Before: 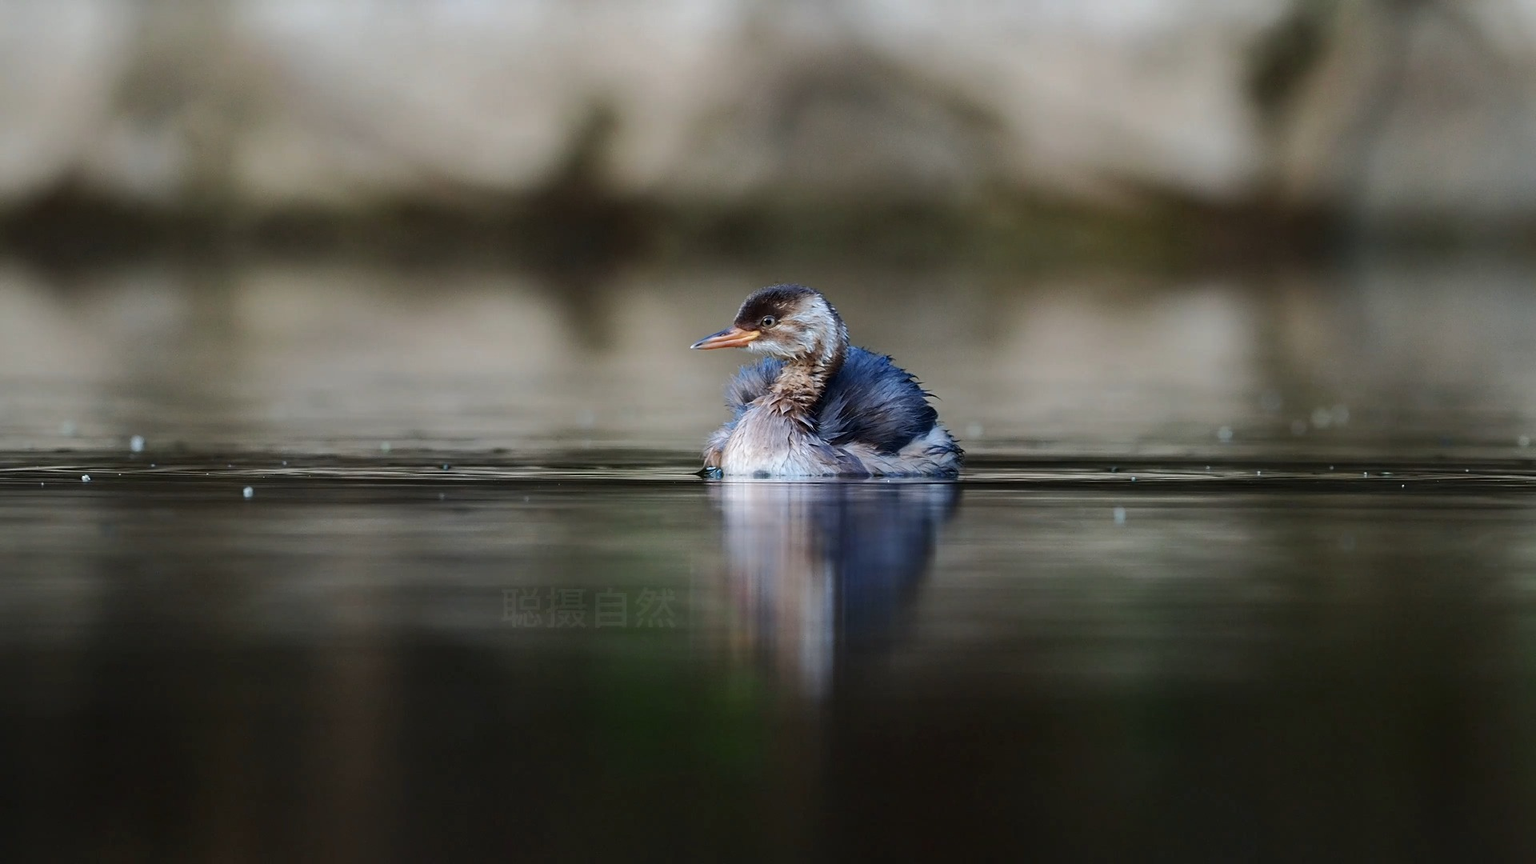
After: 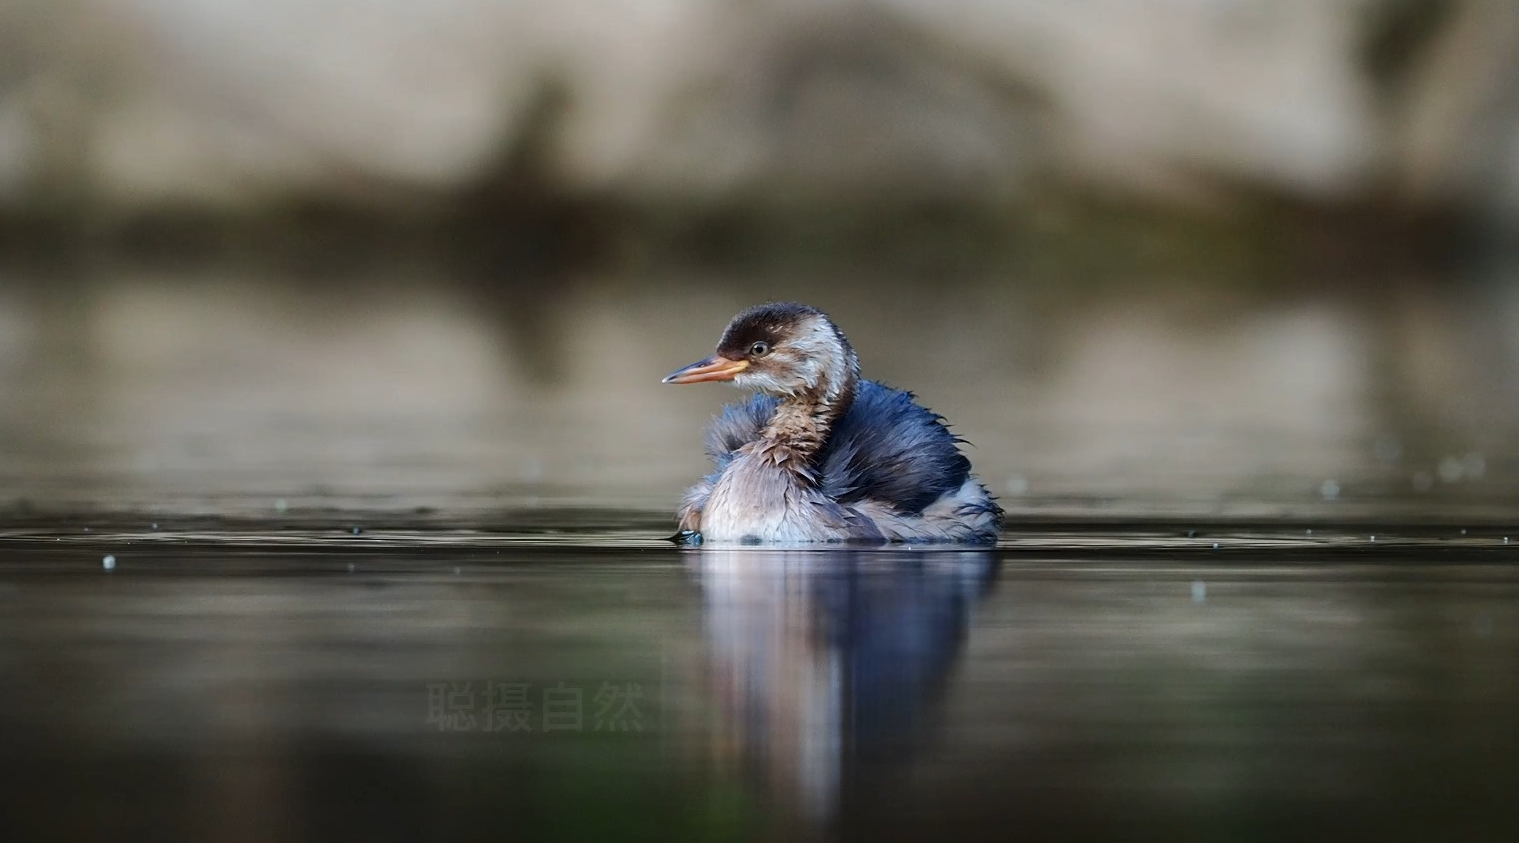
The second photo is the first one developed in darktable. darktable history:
crop and rotate: left 10.472%, top 4.999%, right 10.387%, bottom 16.862%
